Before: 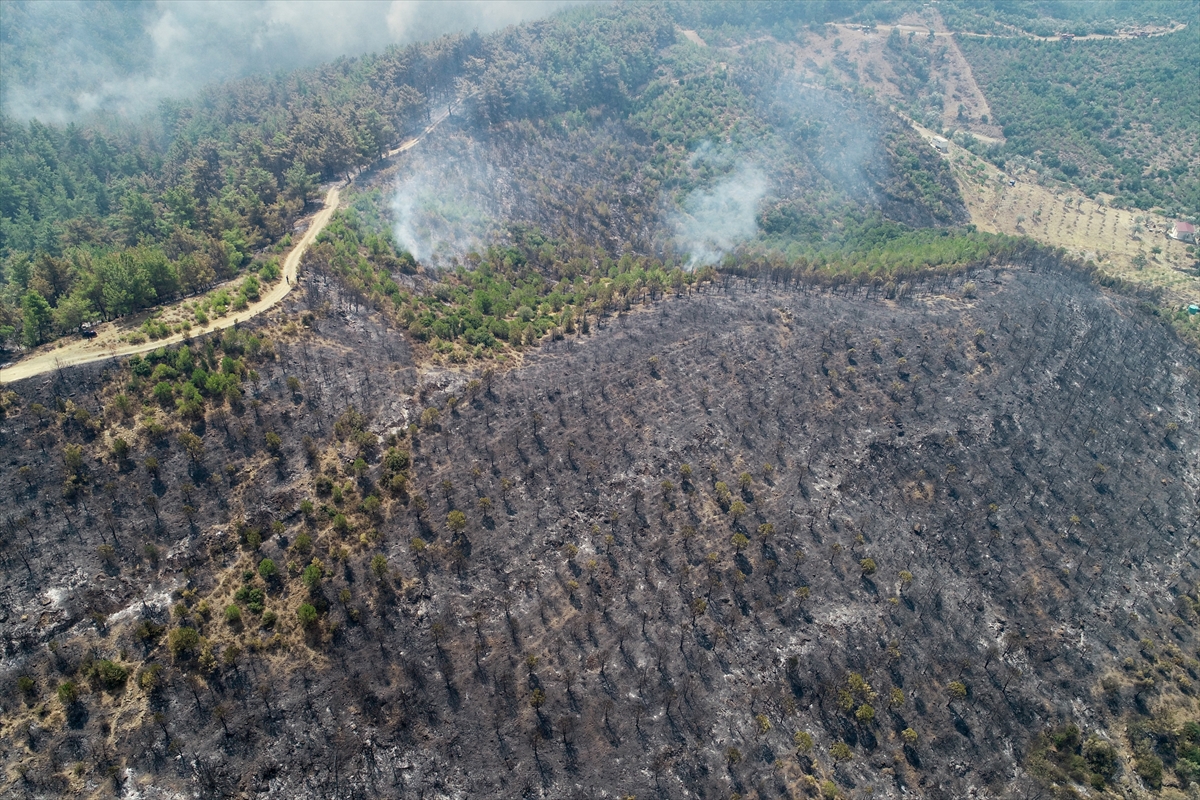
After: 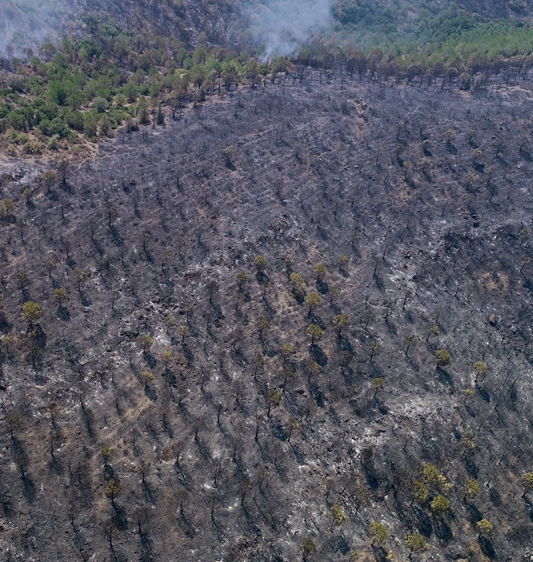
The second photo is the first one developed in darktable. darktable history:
crop: left 35.432%, top 26.233%, right 20.145%, bottom 3.432%
graduated density: hue 238.83°, saturation 50%
